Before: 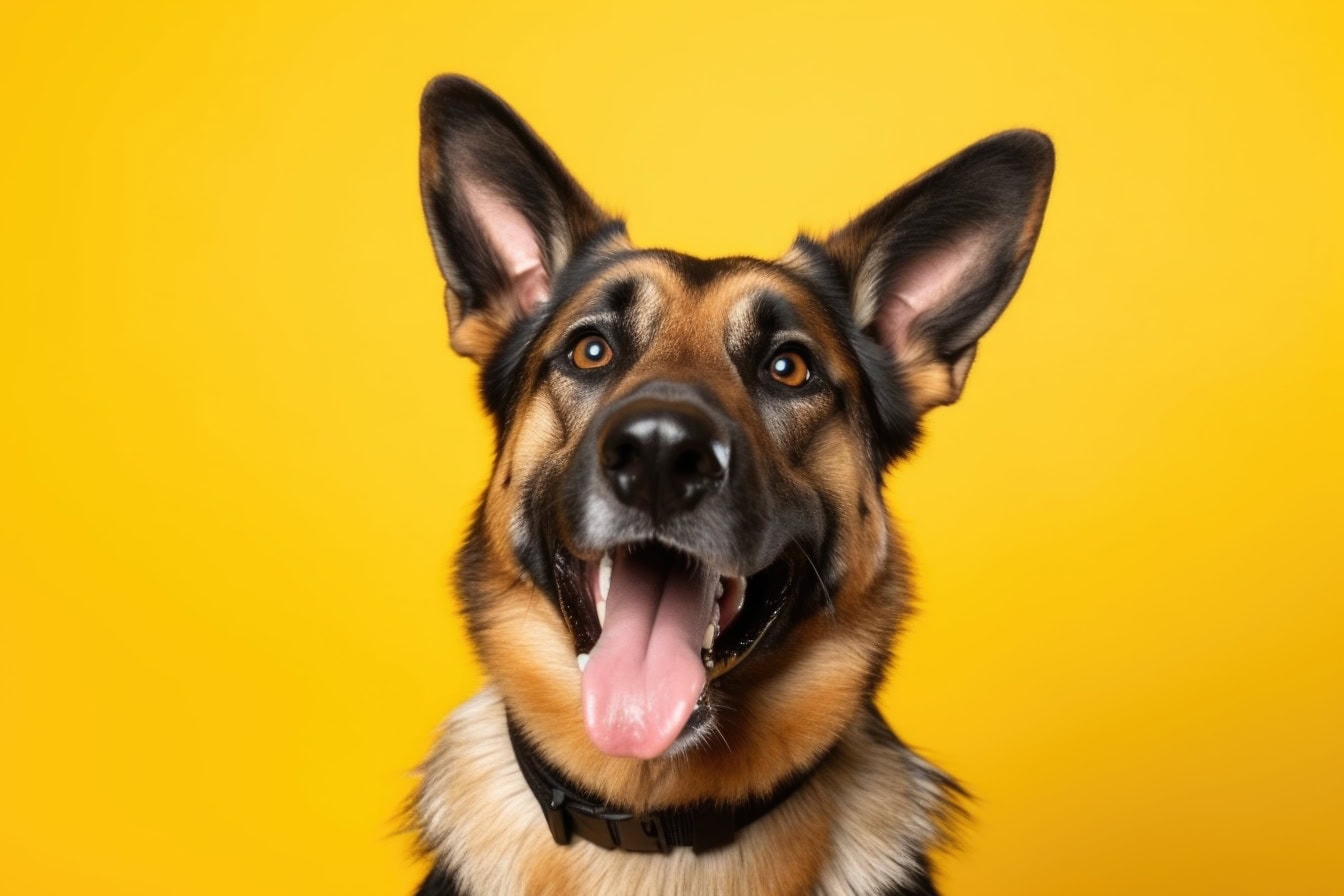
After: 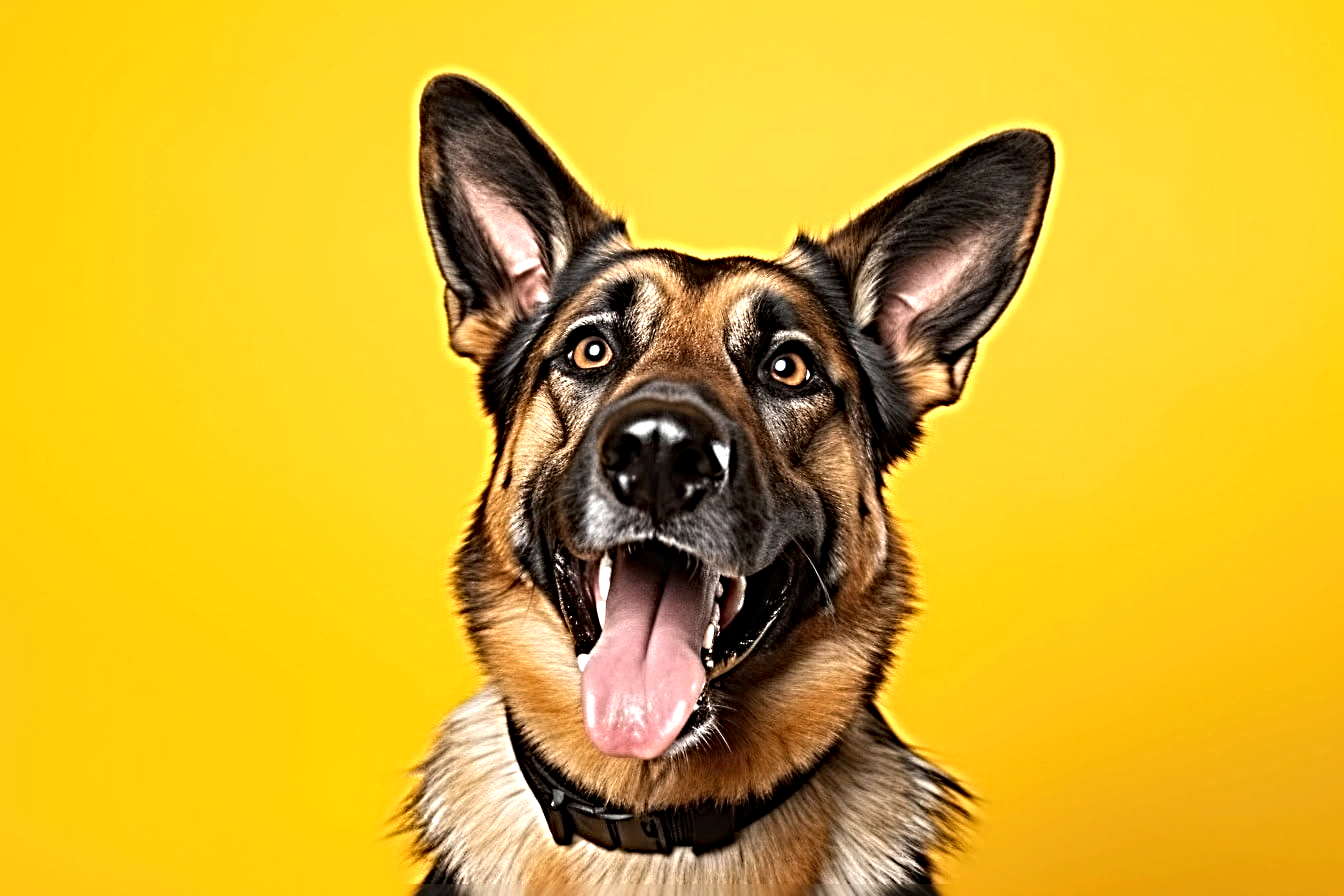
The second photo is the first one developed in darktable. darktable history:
sharpen: radius 6.28, amount 1.786, threshold 0.231
exposure: exposure 0.17 EV, compensate highlight preservation false
